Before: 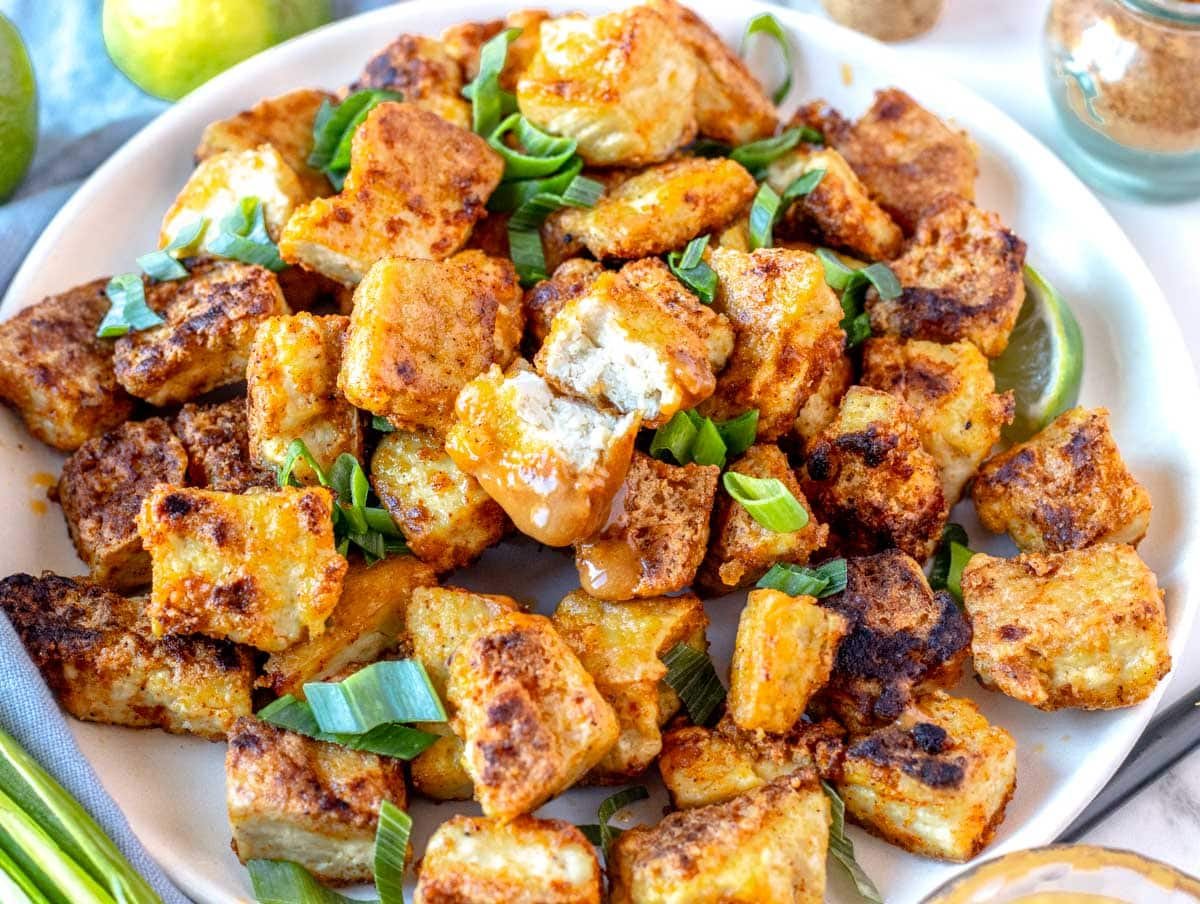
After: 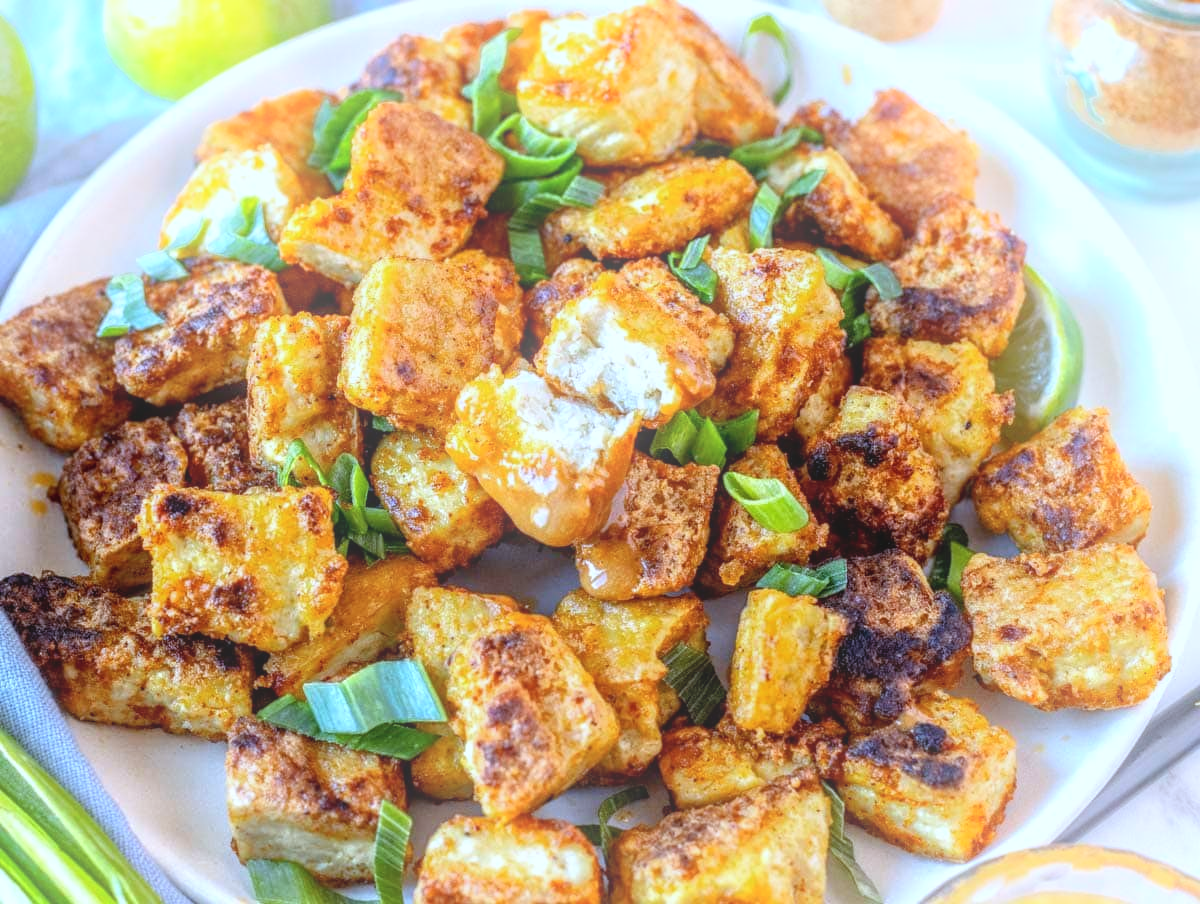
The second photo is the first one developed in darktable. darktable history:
exposure: exposure -0.048 EV, compensate highlight preservation false
bloom: on, module defaults
local contrast: on, module defaults
white balance: red 0.924, blue 1.095
